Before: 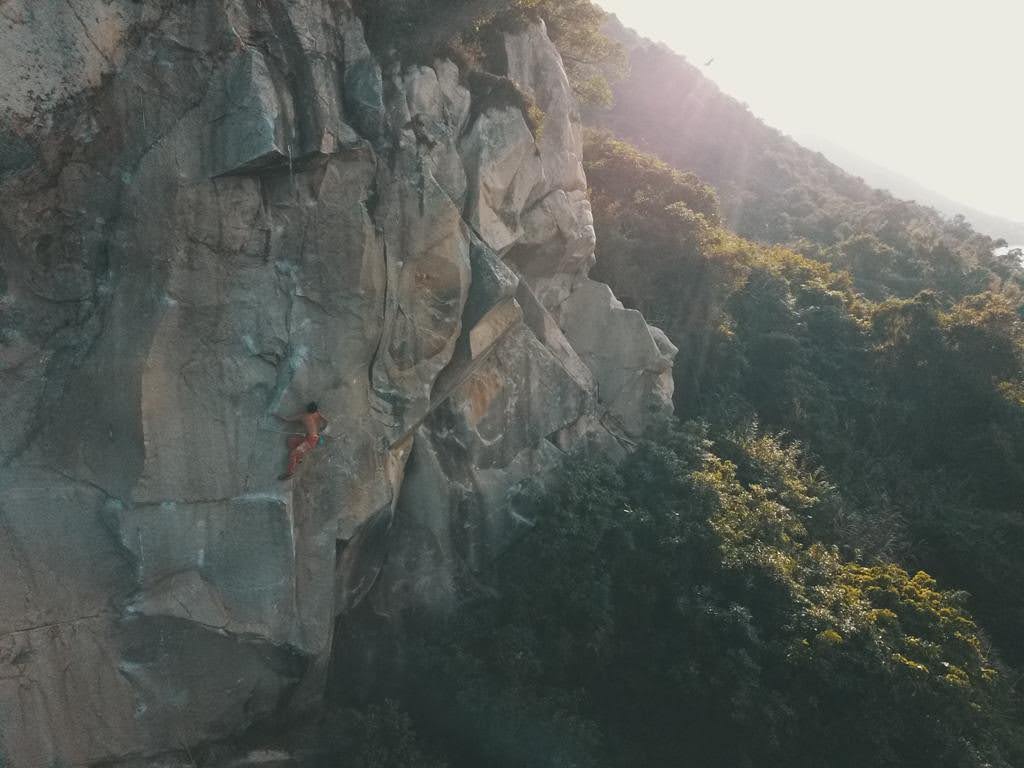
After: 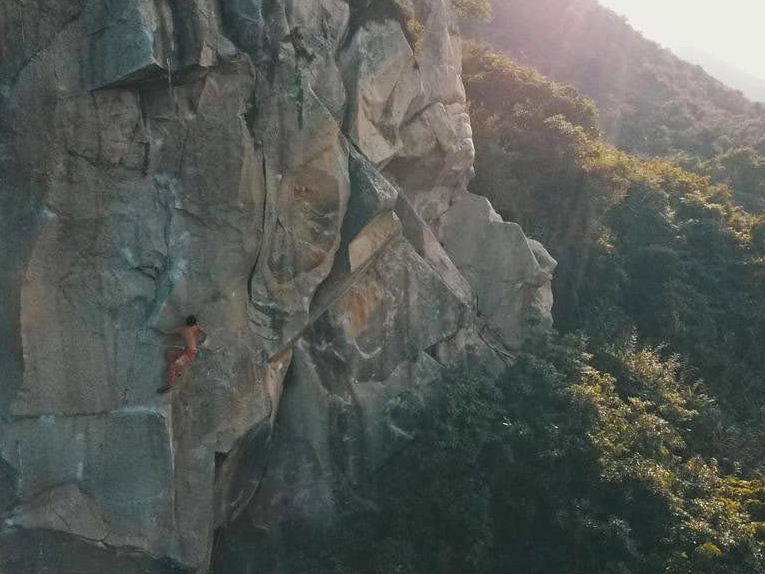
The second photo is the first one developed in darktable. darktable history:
haze removal: compatibility mode true, adaptive false
crop and rotate: left 11.831%, top 11.346%, right 13.429%, bottom 13.899%
